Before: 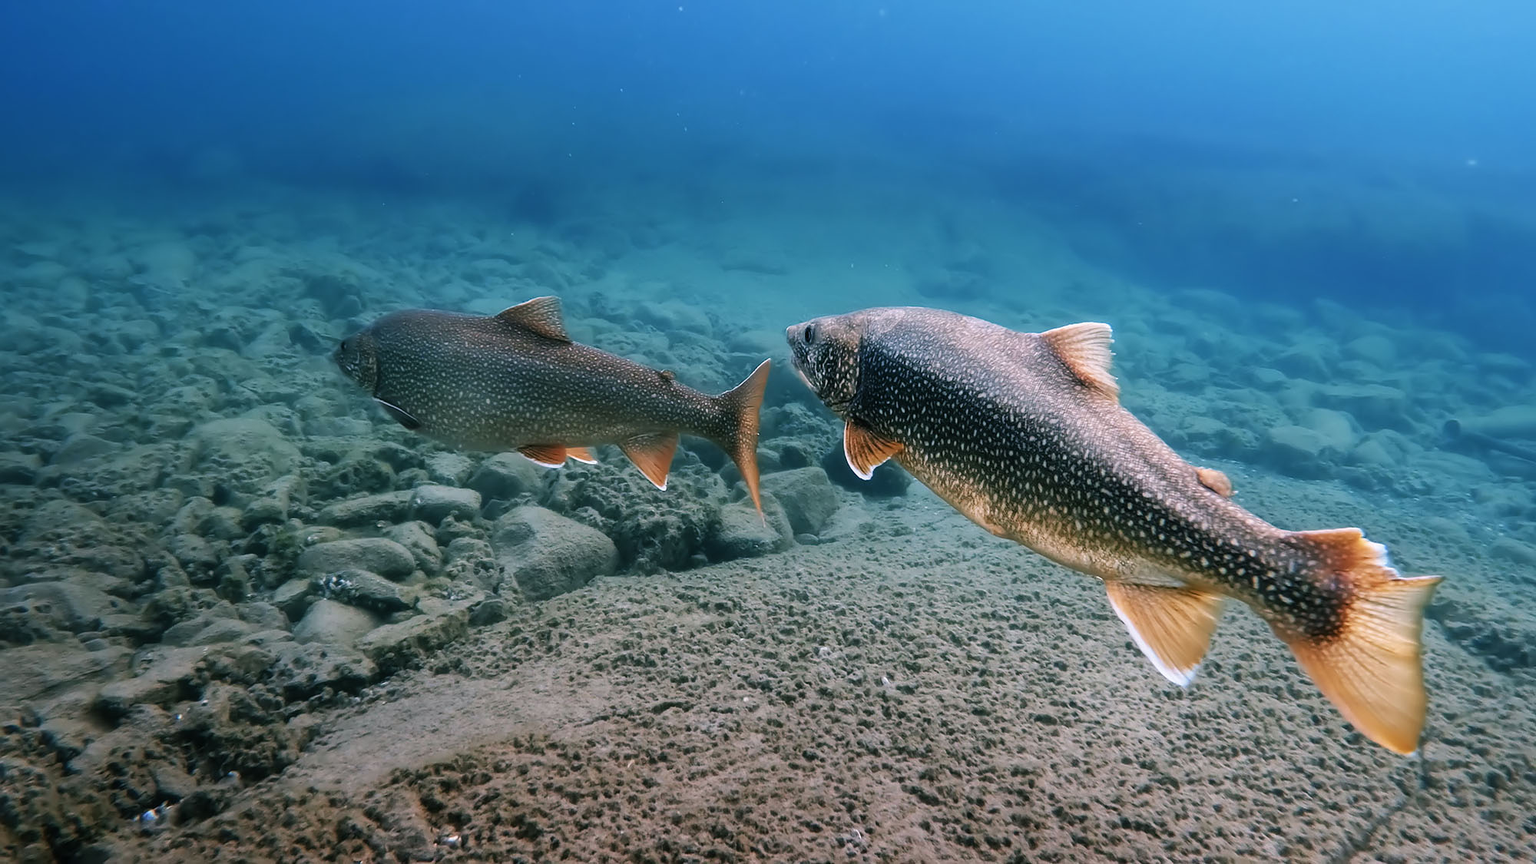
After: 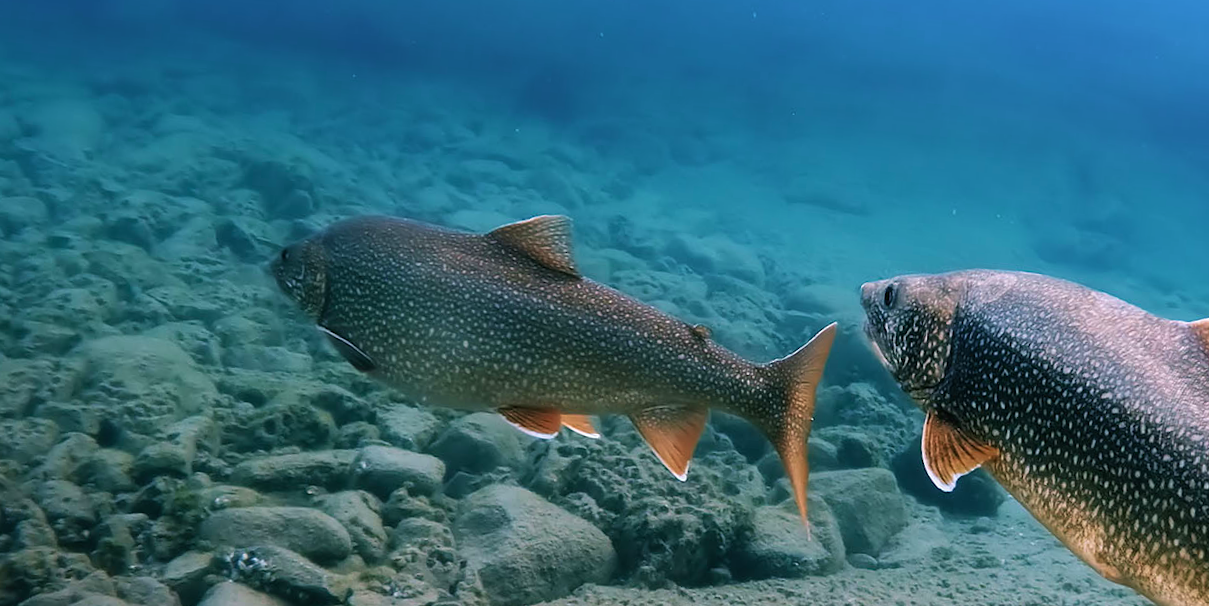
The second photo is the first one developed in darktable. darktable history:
crop and rotate: angle -5.3°, left 2.198%, top 7.018%, right 27.674%, bottom 30.449%
velvia: strength 26.93%
